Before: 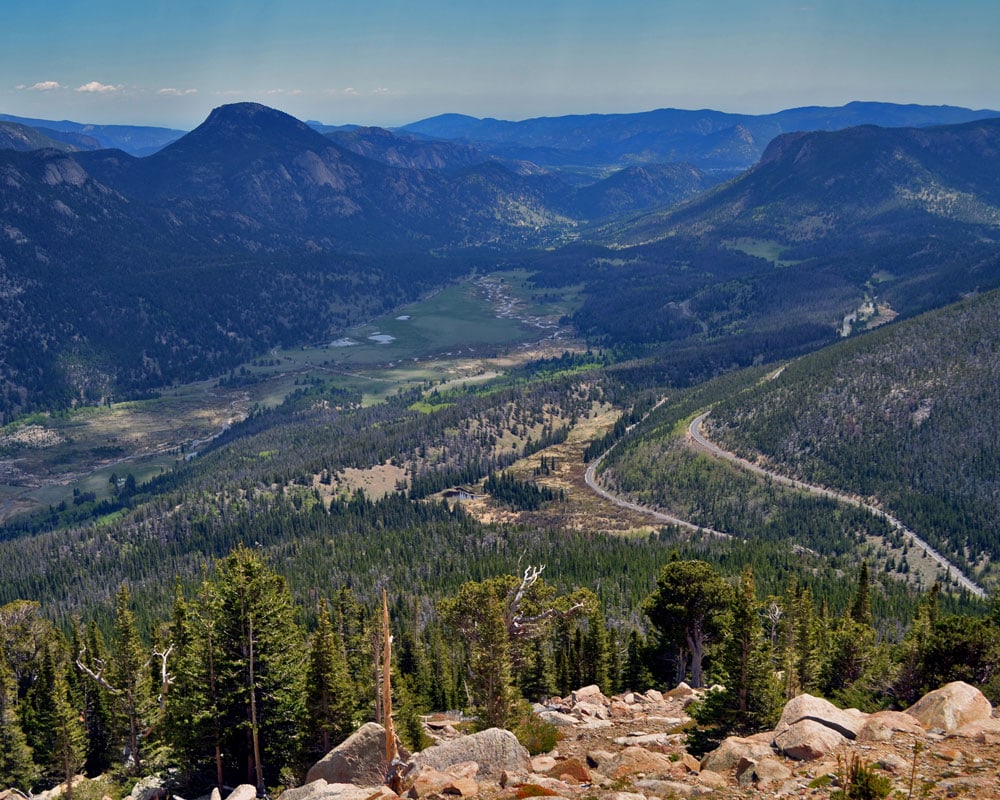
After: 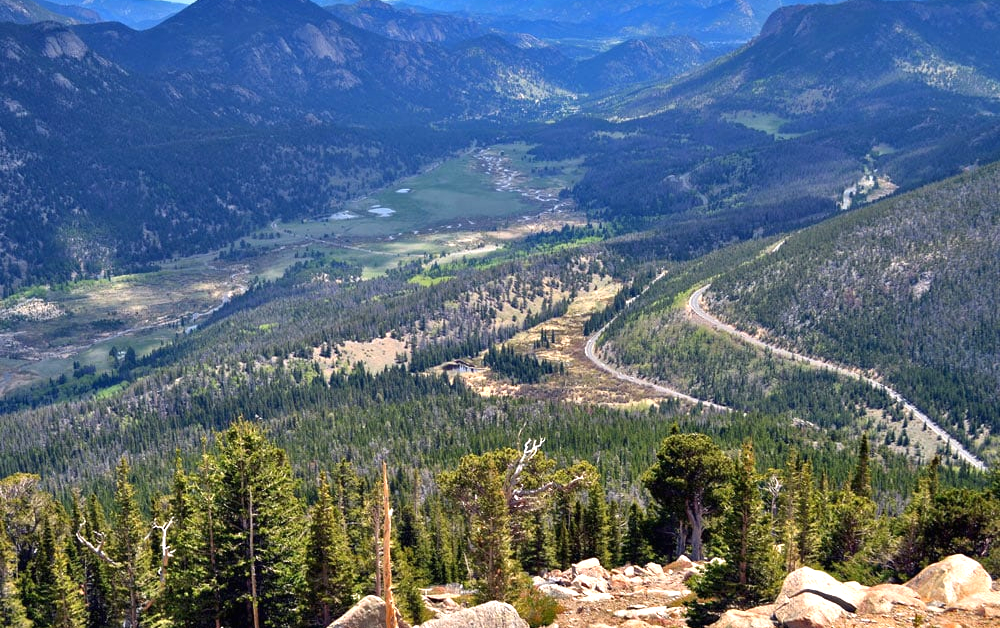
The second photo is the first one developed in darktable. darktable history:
exposure: black level correction 0, exposure 1 EV, compensate highlight preservation false
crop and rotate: top 15.91%, bottom 5.501%
